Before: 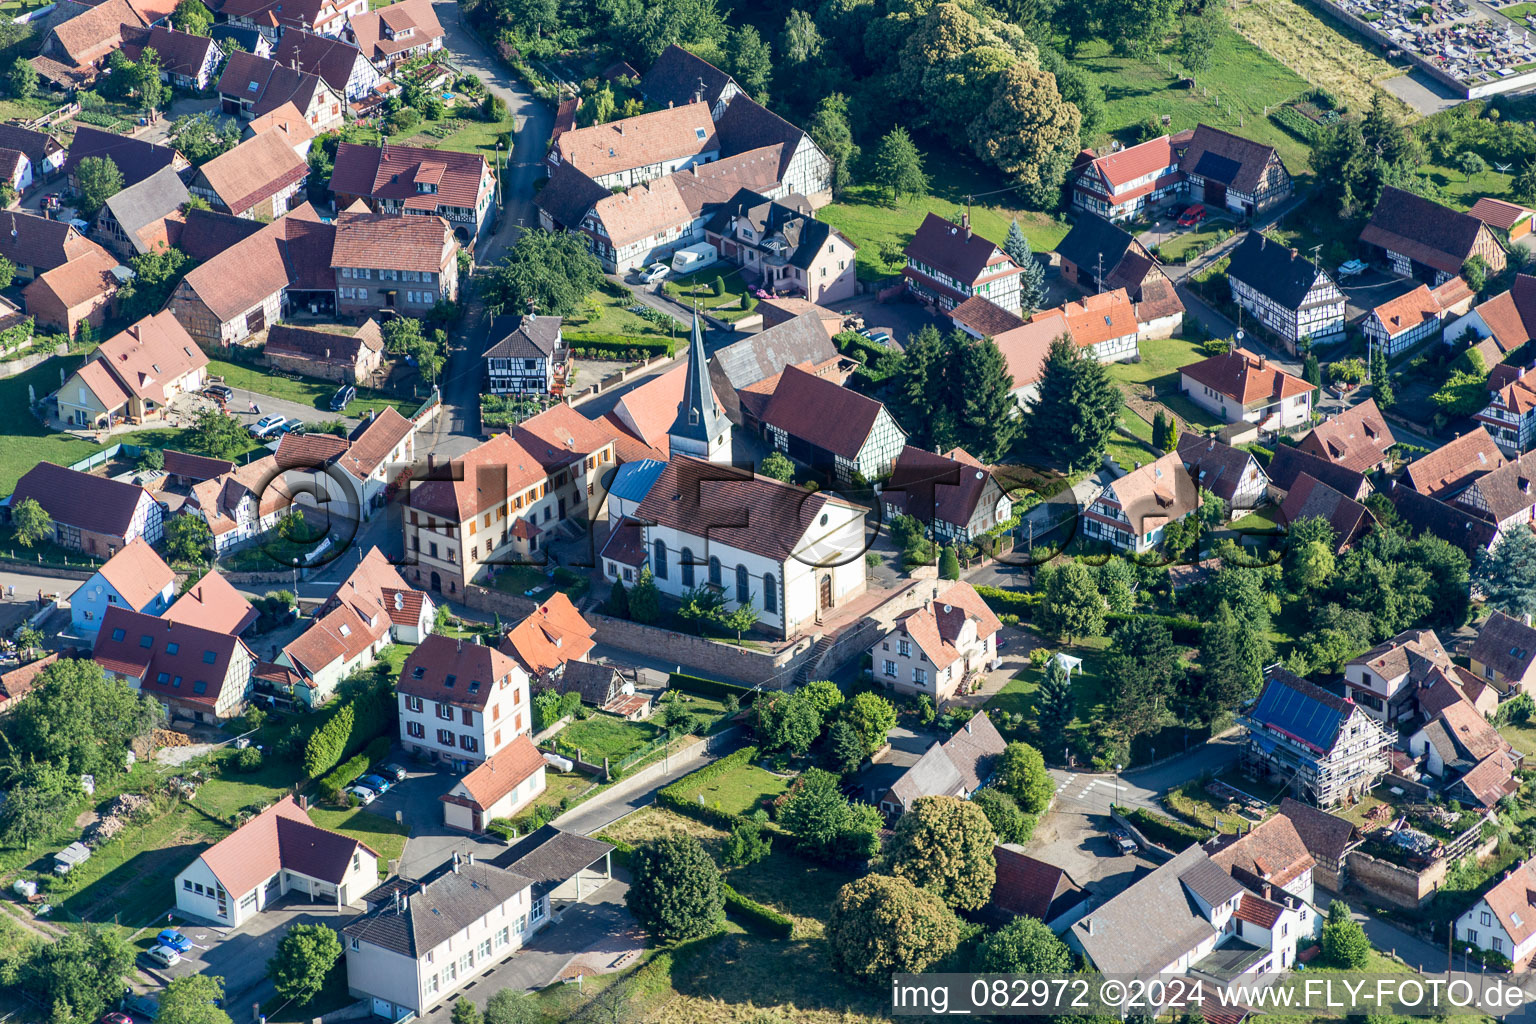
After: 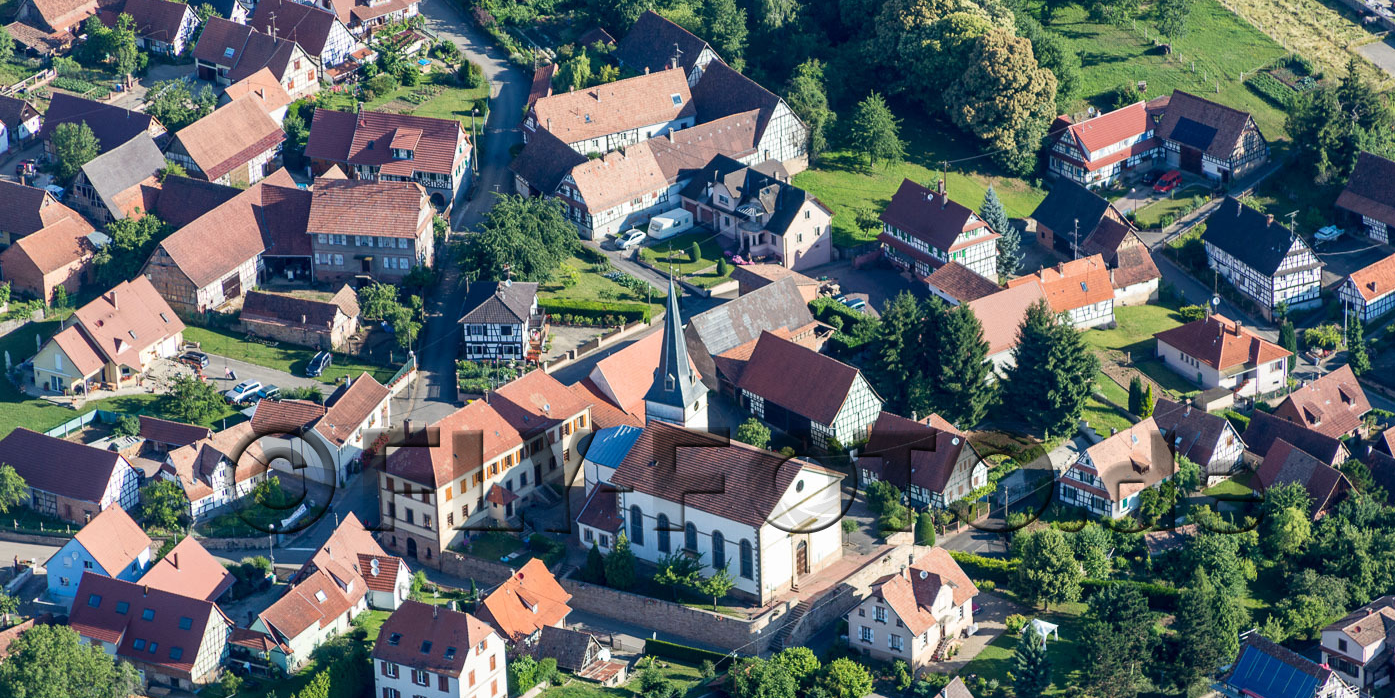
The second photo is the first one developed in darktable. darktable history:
crop: left 1.599%, top 3.352%, right 7.536%, bottom 28.45%
